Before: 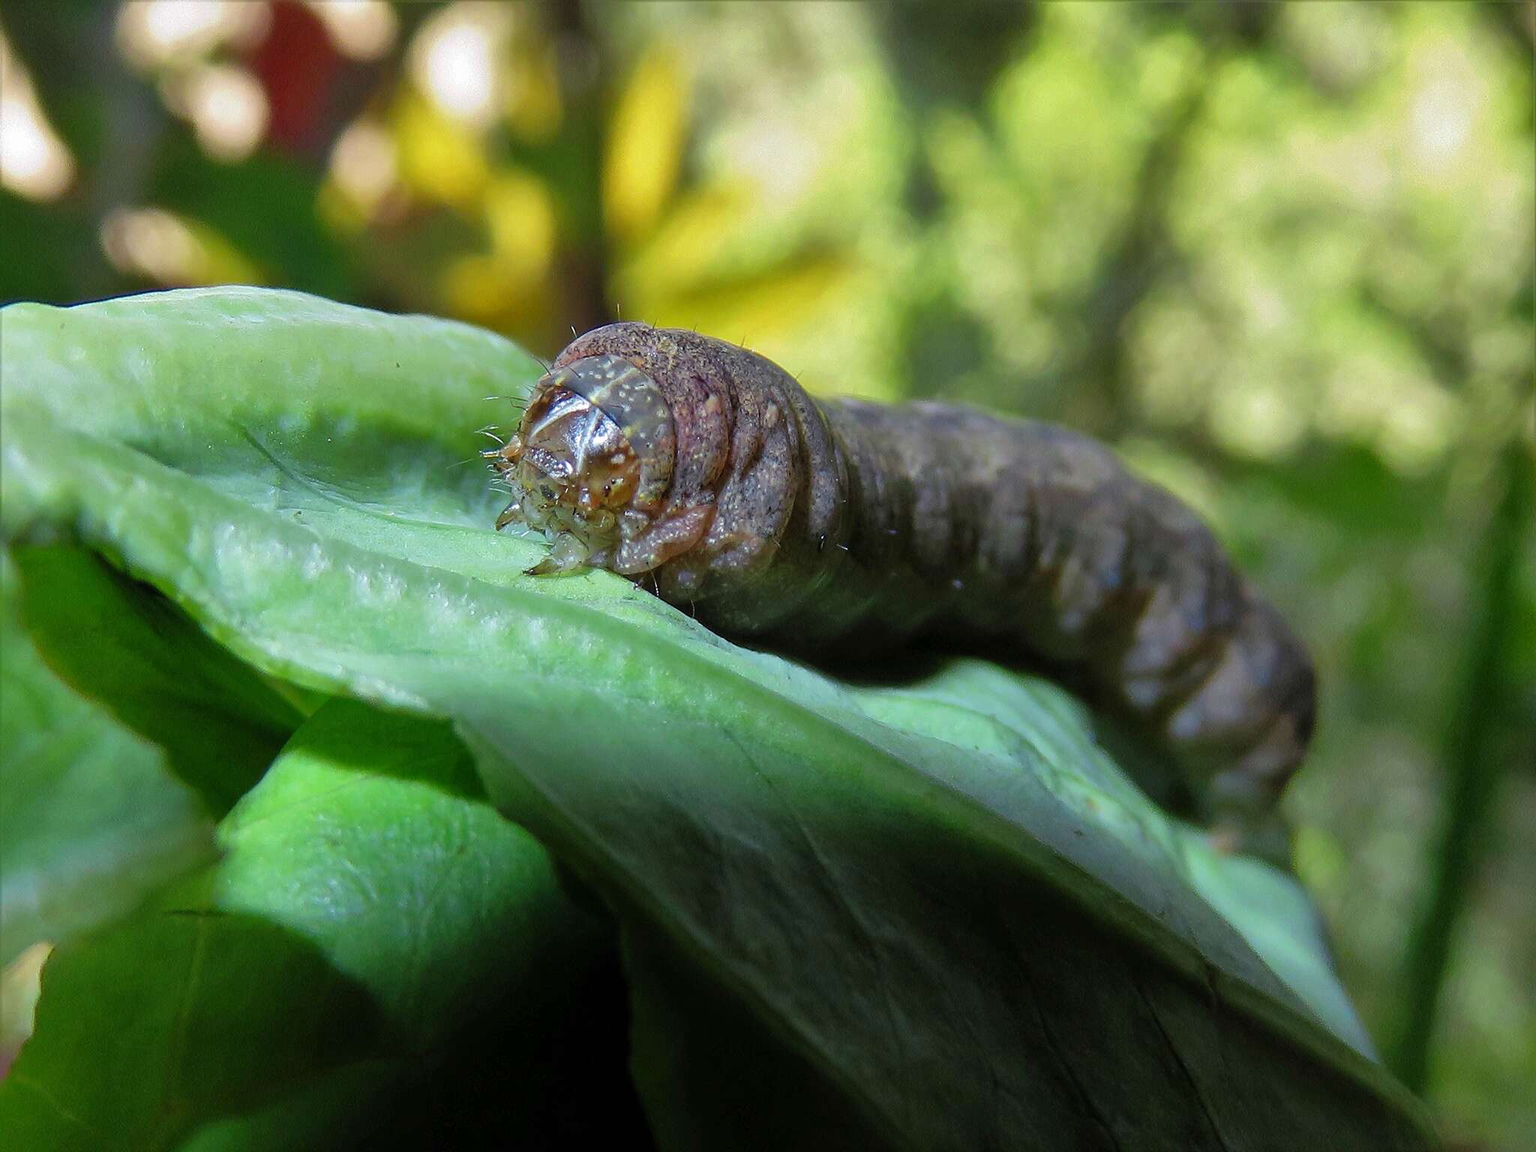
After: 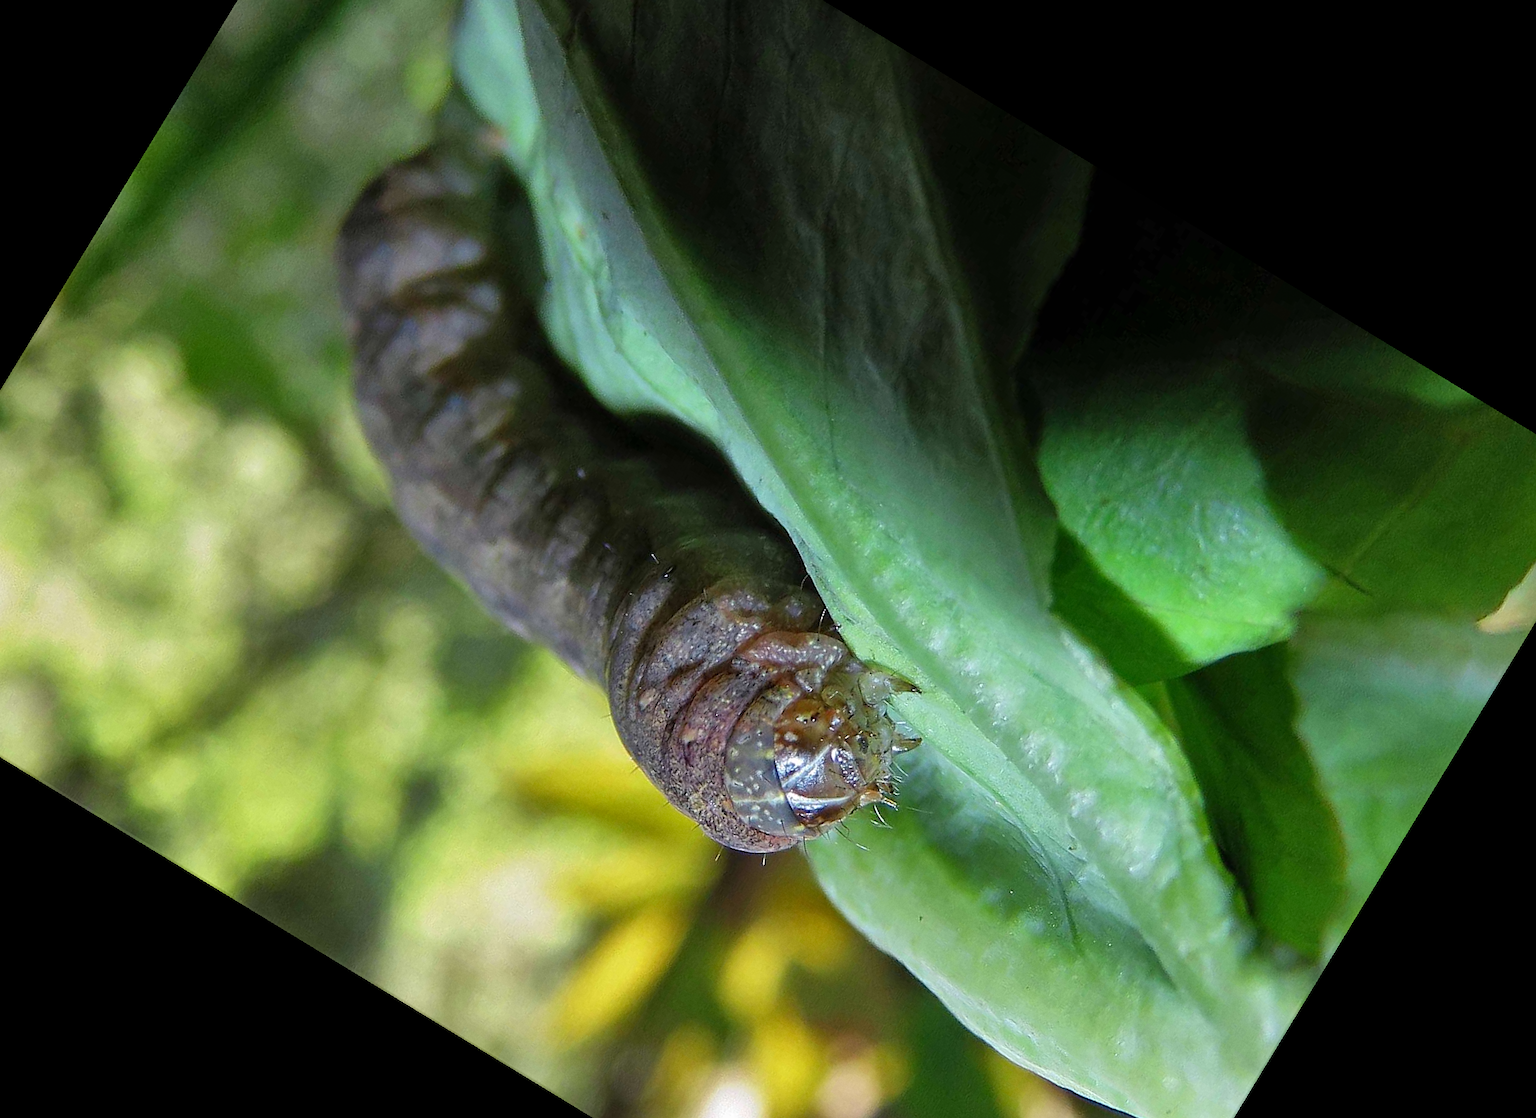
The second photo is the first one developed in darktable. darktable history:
crop and rotate: angle 148.68°, left 9.111%, top 15.603%, right 4.588%, bottom 17.041%
sharpen: amount 0.2
grain: coarseness 14.57 ISO, strength 8.8%
shadows and highlights: shadows 29.61, highlights -30.47, low approximation 0.01, soften with gaussian
